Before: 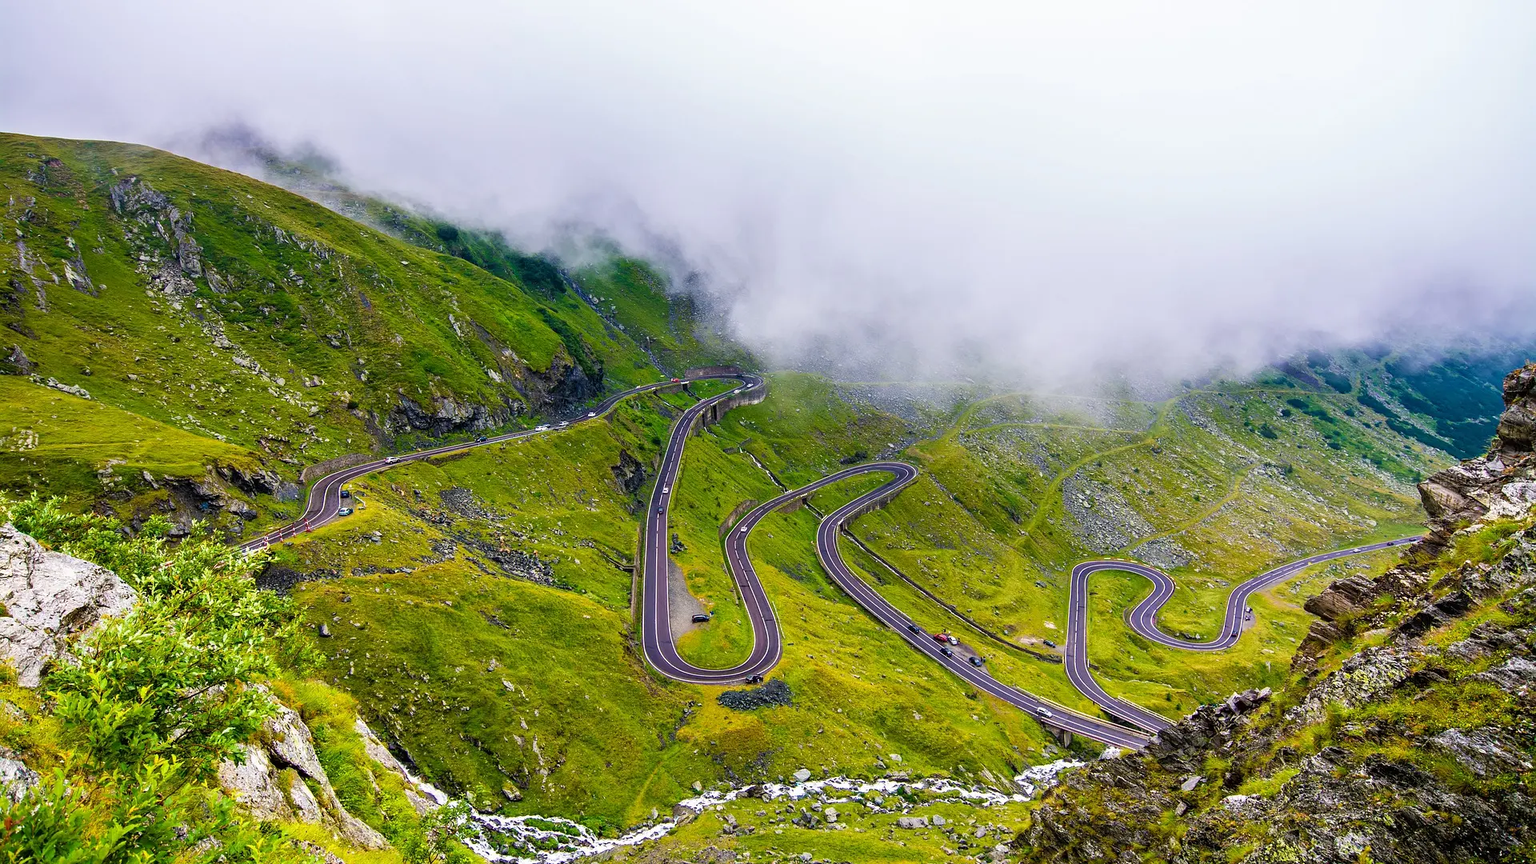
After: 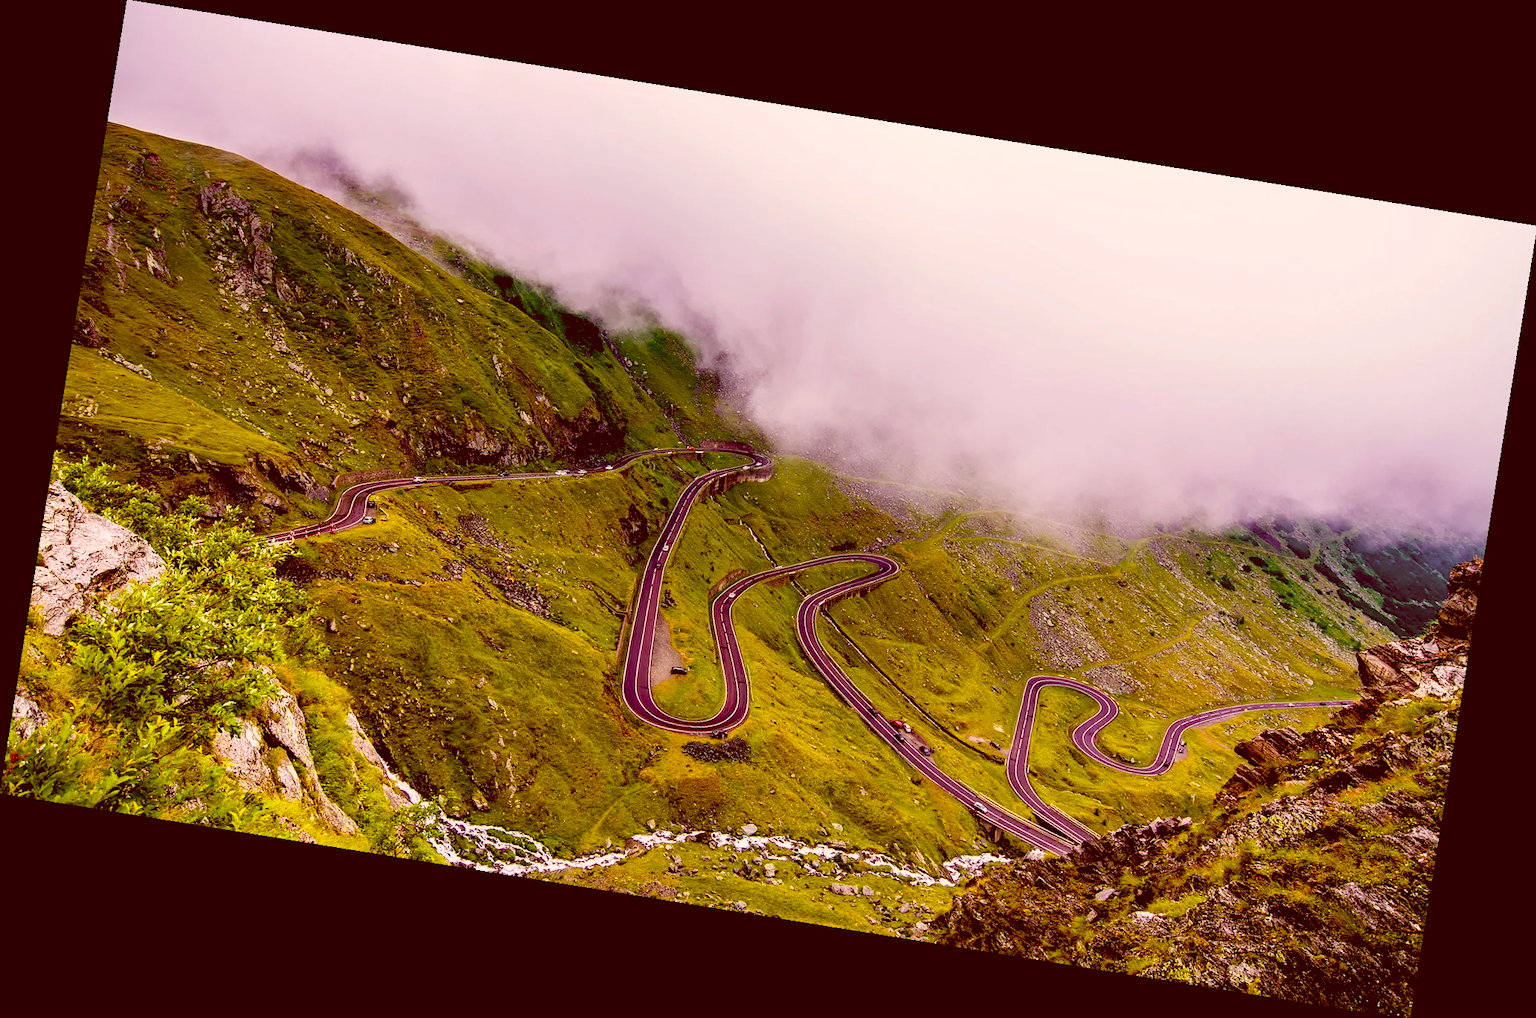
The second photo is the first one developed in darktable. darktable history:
color correction: highlights a* 9.03, highlights b* 8.71, shadows a* 40, shadows b* 40, saturation 0.8
color balance rgb: linear chroma grading › global chroma 33.4%
tone equalizer: on, module defaults
exposure: black level correction 0.029, exposure -0.073 EV, compensate highlight preservation false
rotate and perspective: rotation 9.12°, automatic cropping off
